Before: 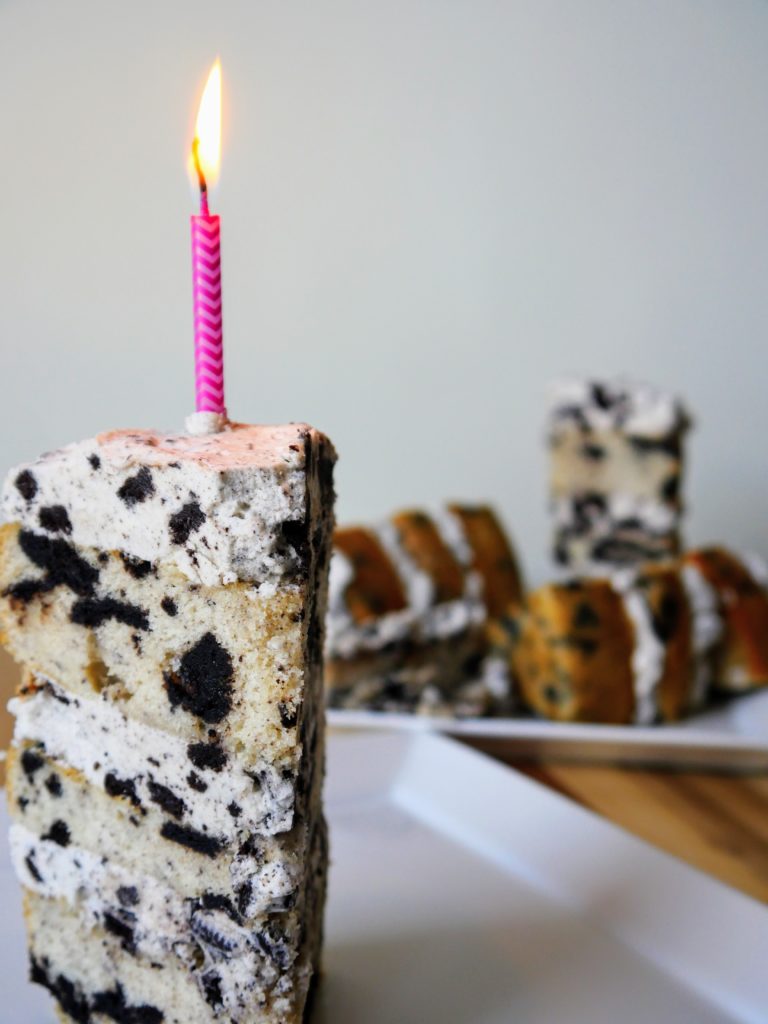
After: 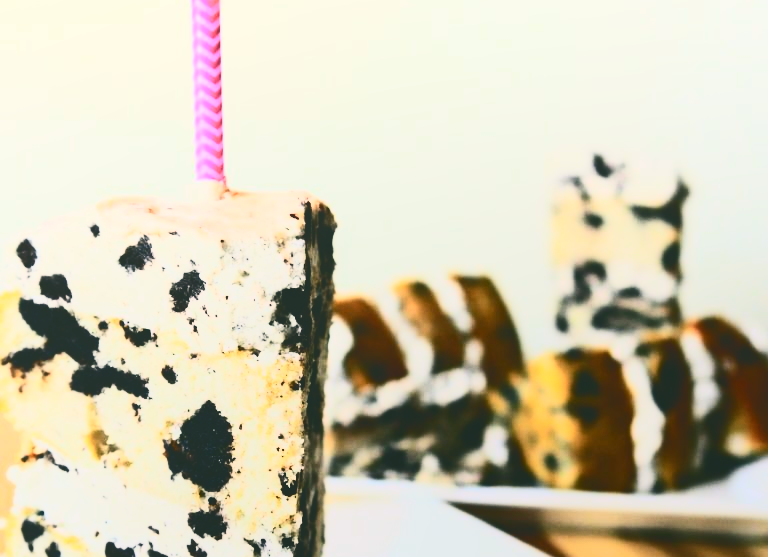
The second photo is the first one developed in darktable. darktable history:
color correction: highlights a* -0.579, highlights b* 9.43, shadows a* -9.48, shadows b* 0.418
local contrast: detail 69%
crop and rotate: top 22.682%, bottom 22.916%
contrast brightness saturation: contrast 0.501, saturation -0.094
base curve: curves: ch0 [(0, 0) (0.012, 0.01) (0.073, 0.168) (0.31, 0.711) (0.645, 0.957) (1, 1)]
